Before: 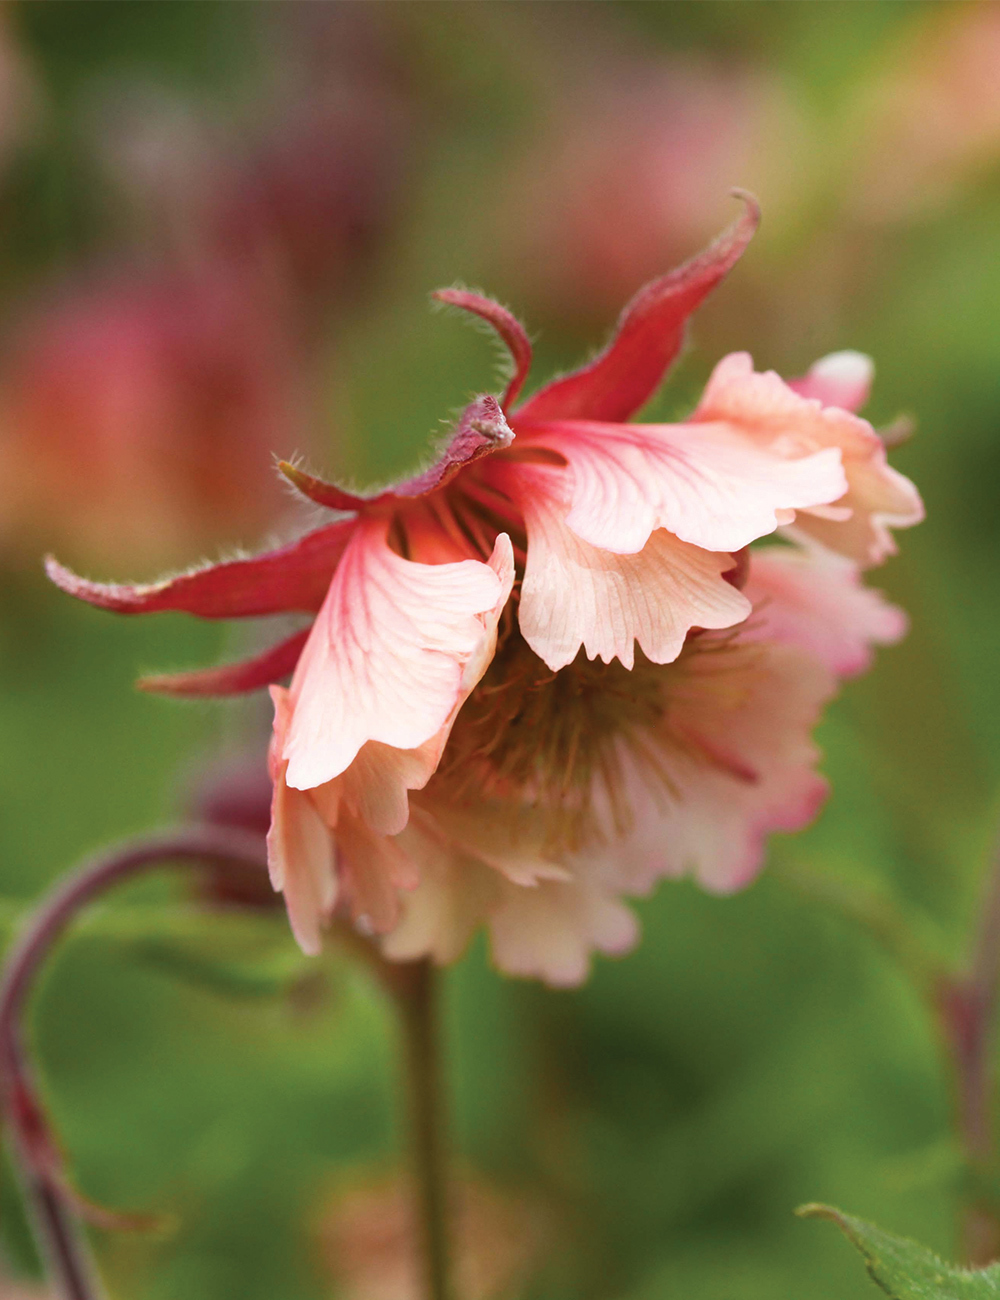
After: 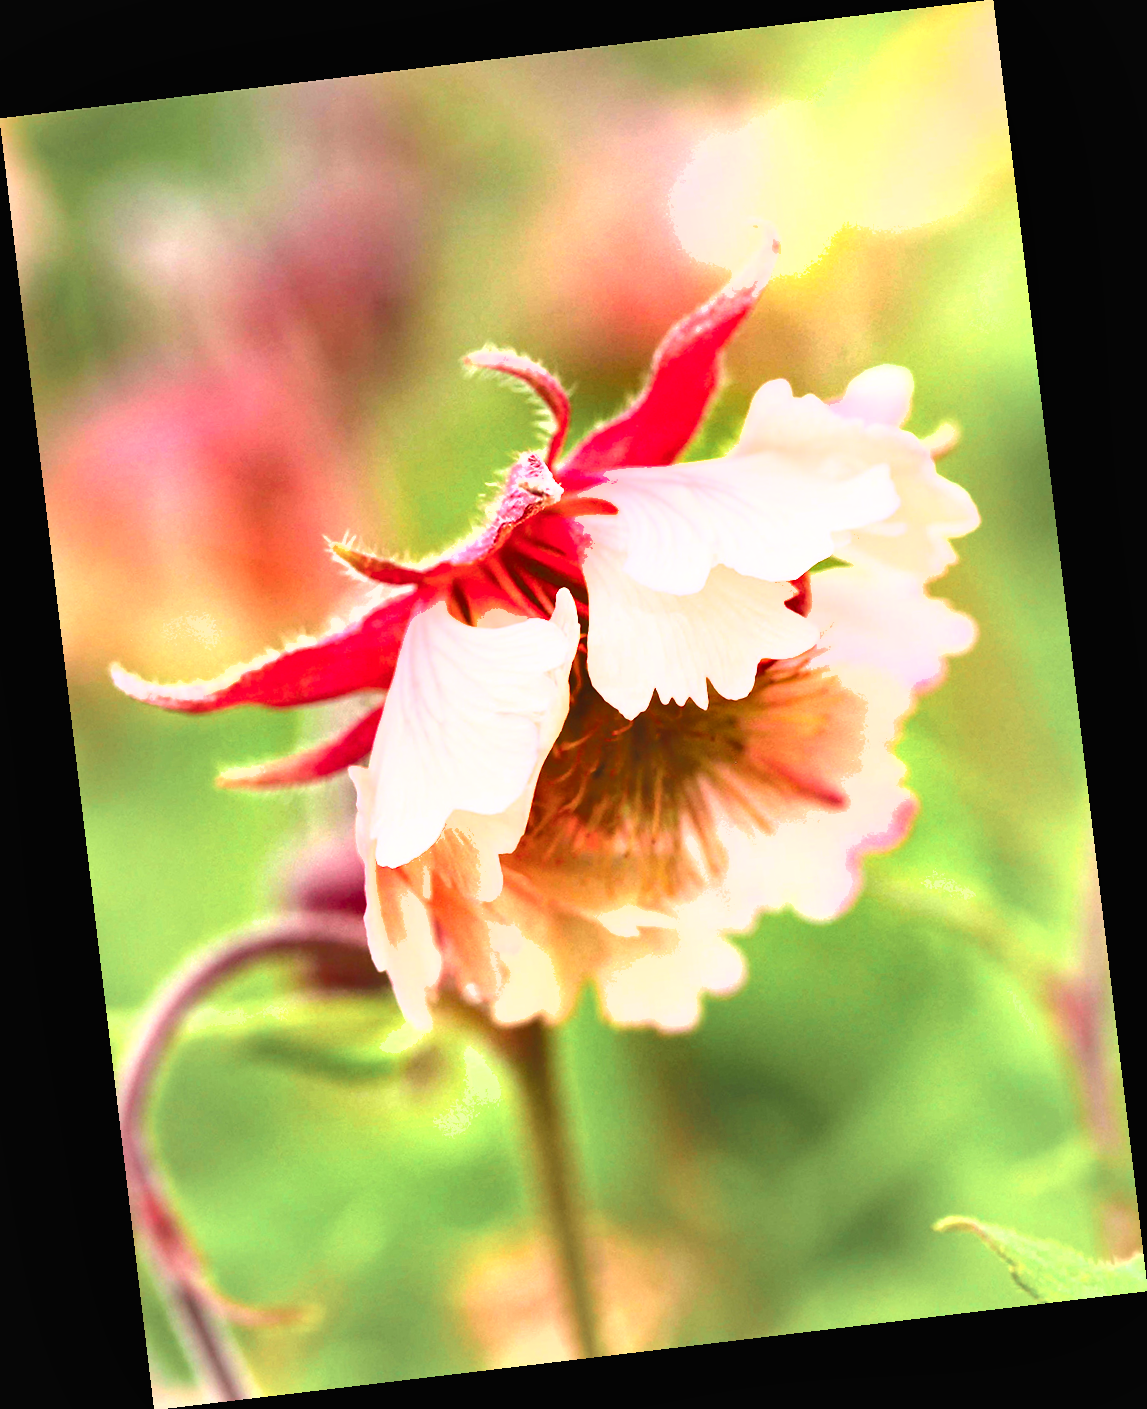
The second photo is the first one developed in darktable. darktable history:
rotate and perspective: rotation -6.83°, automatic cropping off
color calibration: illuminant same as pipeline (D50), x 0.346, y 0.359, temperature 5002.42 K
shadows and highlights: low approximation 0.01, soften with gaussian
exposure: black level correction 0, exposure 2.088 EV, compensate exposure bias true, compensate highlight preservation false
